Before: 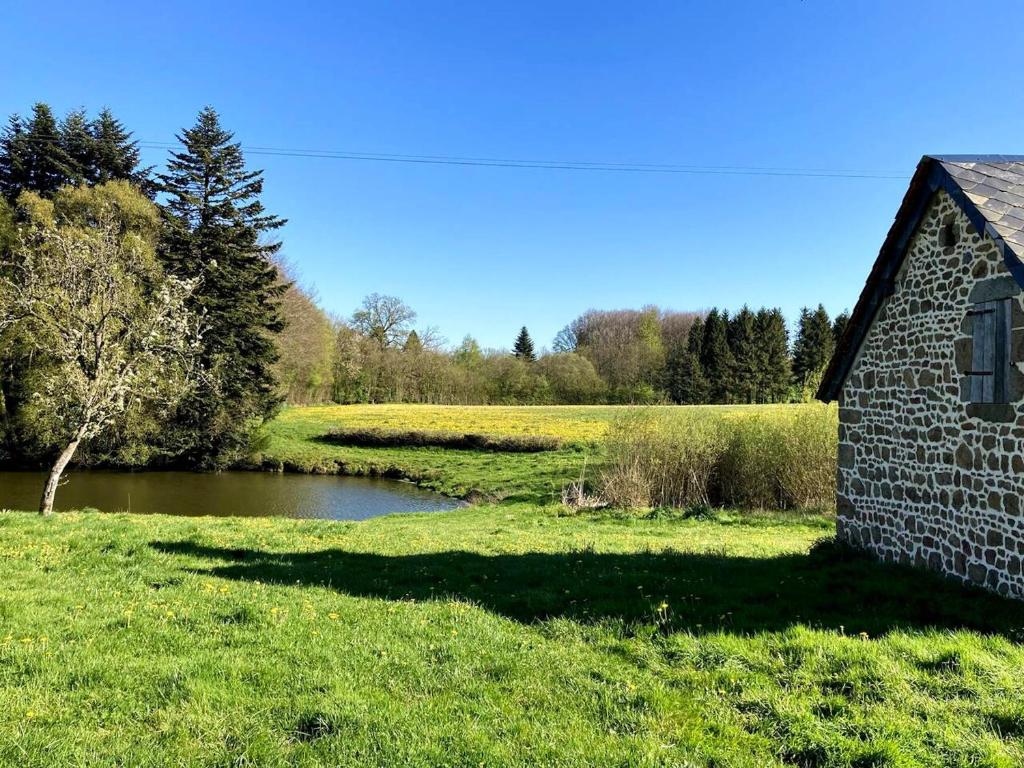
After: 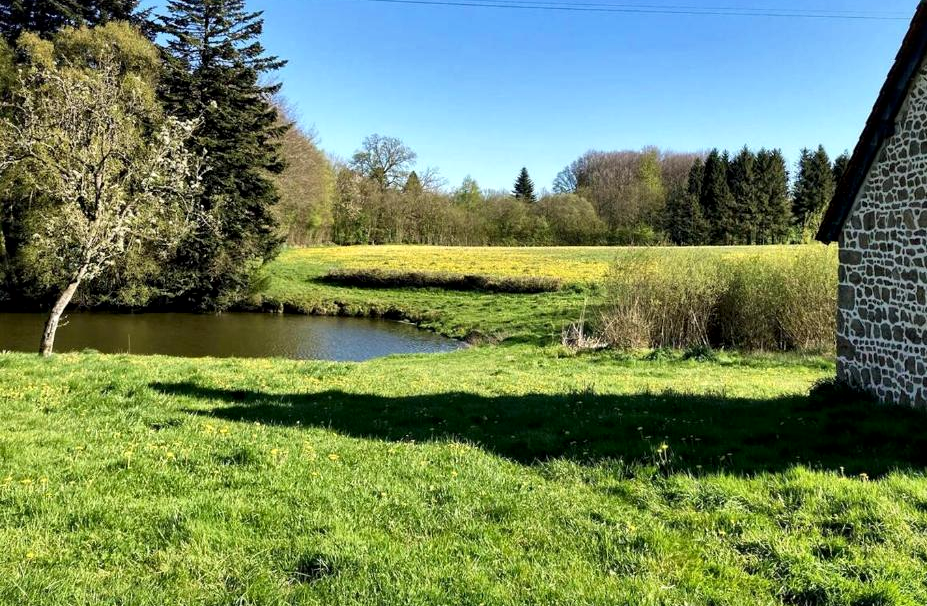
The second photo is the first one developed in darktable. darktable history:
crop: top 20.801%, right 9.46%, bottom 0.249%
local contrast: mode bilateral grid, contrast 19, coarseness 49, detail 148%, midtone range 0.2
